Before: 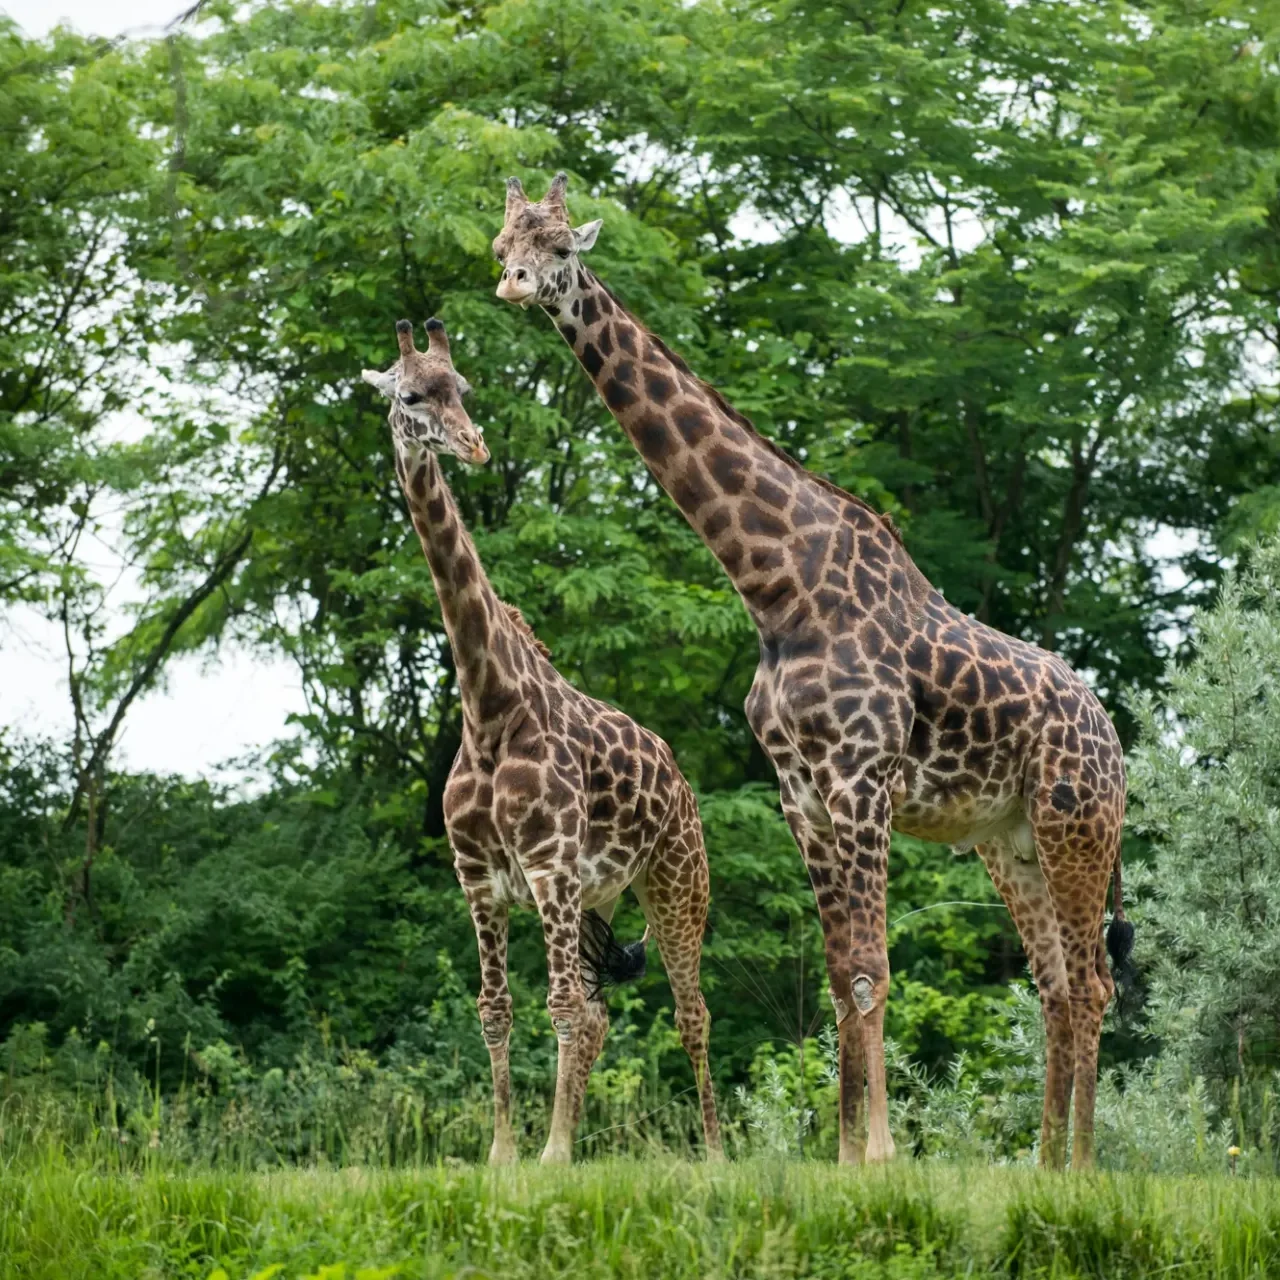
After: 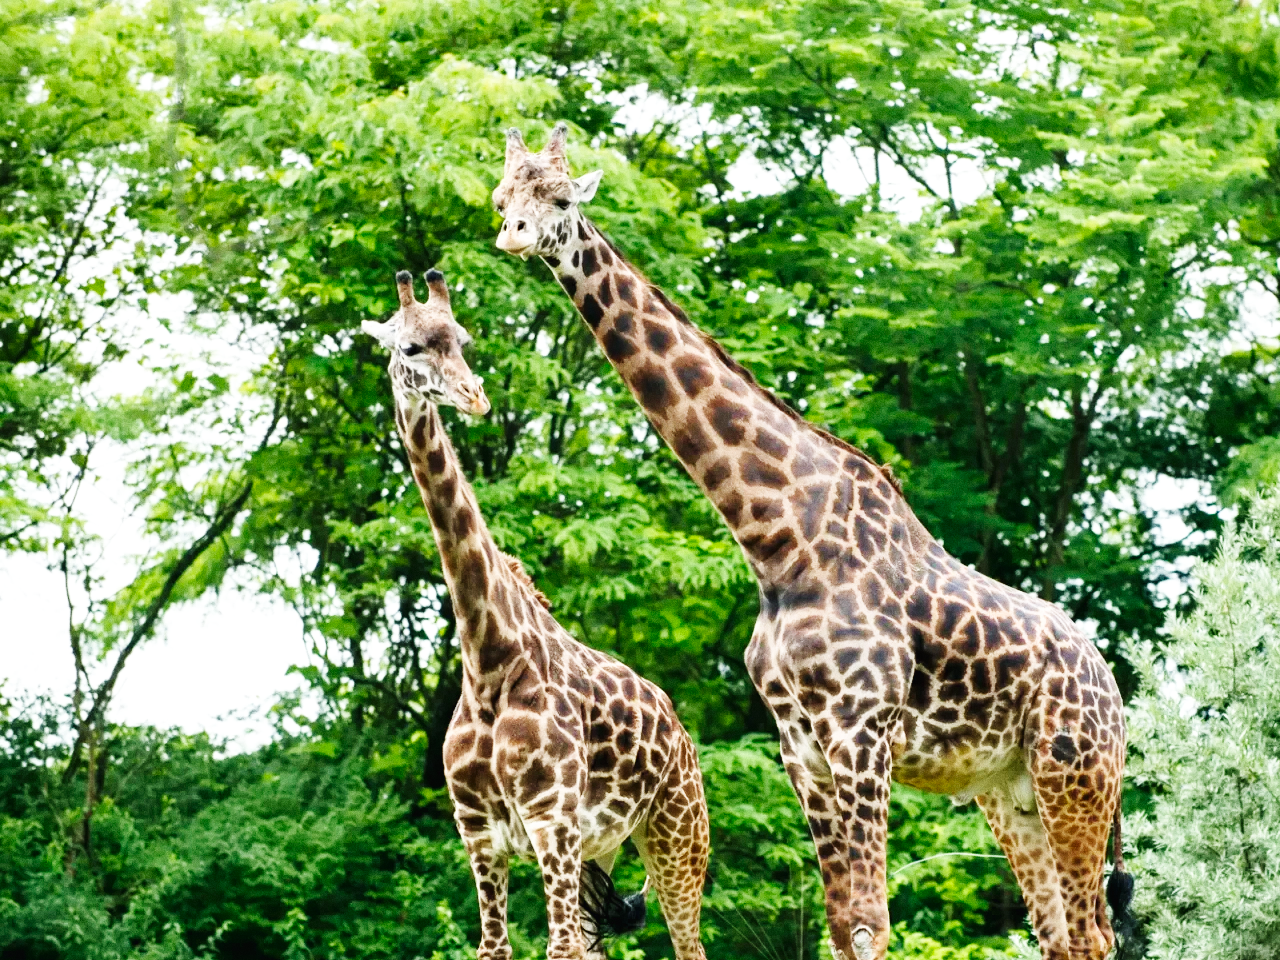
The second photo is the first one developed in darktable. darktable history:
base curve: curves: ch0 [(0, 0.003) (0.001, 0.002) (0.006, 0.004) (0.02, 0.022) (0.048, 0.086) (0.094, 0.234) (0.162, 0.431) (0.258, 0.629) (0.385, 0.8) (0.548, 0.918) (0.751, 0.988) (1, 1)], preserve colors none
crop: top 3.857%, bottom 21.132%
grain: coarseness 0.09 ISO
